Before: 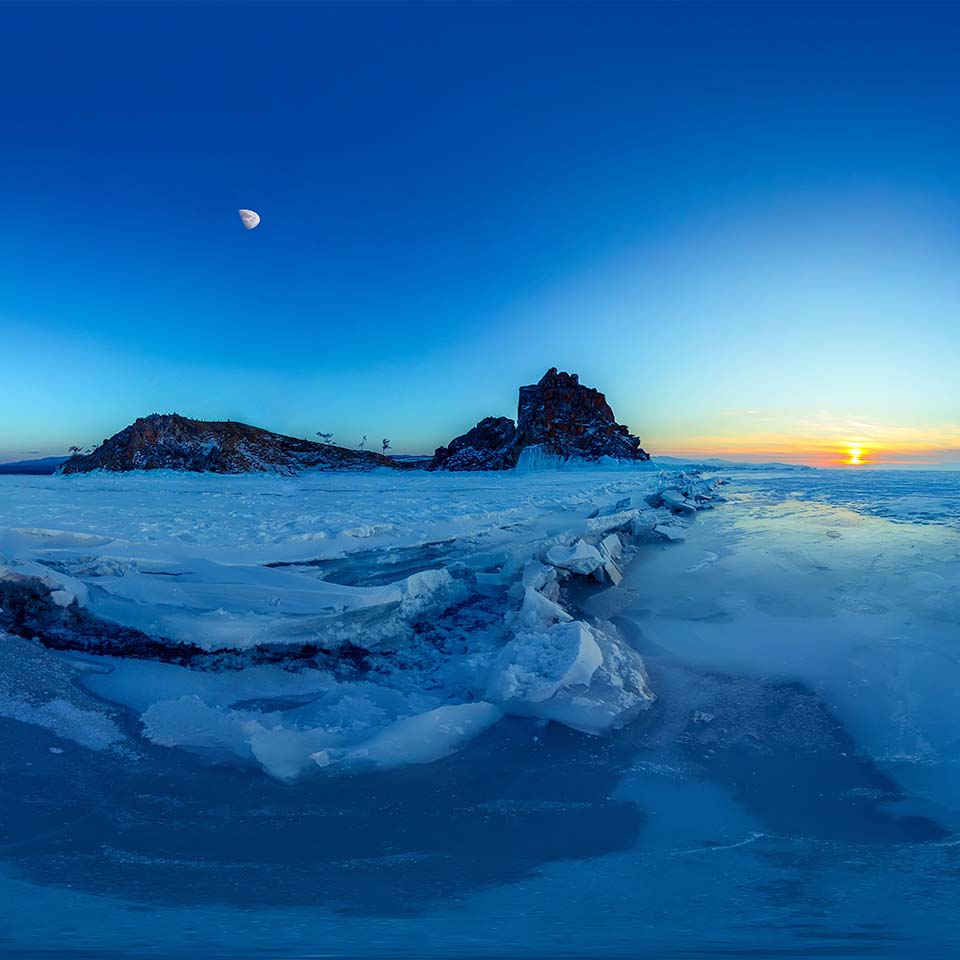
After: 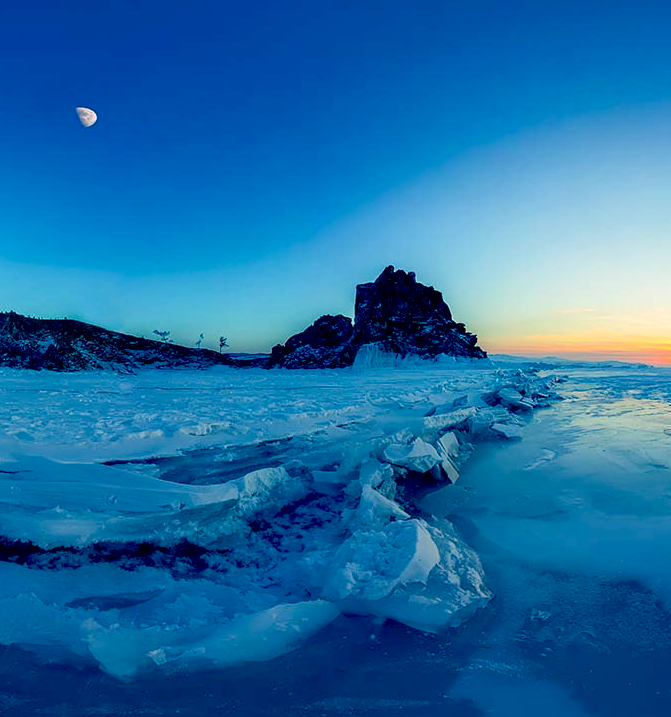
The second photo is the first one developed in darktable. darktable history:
rgb curve: curves: ch0 [(0, 0) (0.136, 0.078) (0.262, 0.245) (0.414, 0.42) (1, 1)], compensate middle gray true, preserve colors basic power
crop and rotate: left 17.046%, top 10.659%, right 12.989%, bottom 14.553%
color correction: saturation 0.99
exposure: black level correction 0.029, exposure -0.073 EV, compensate highlight preservation false
color balance: lift [1.006, 0.985, 1.002, 1.015], gamma [1, 0.953, 1.008, 1.047], gain [1.076, 1.13, 1.004, 0.87]
